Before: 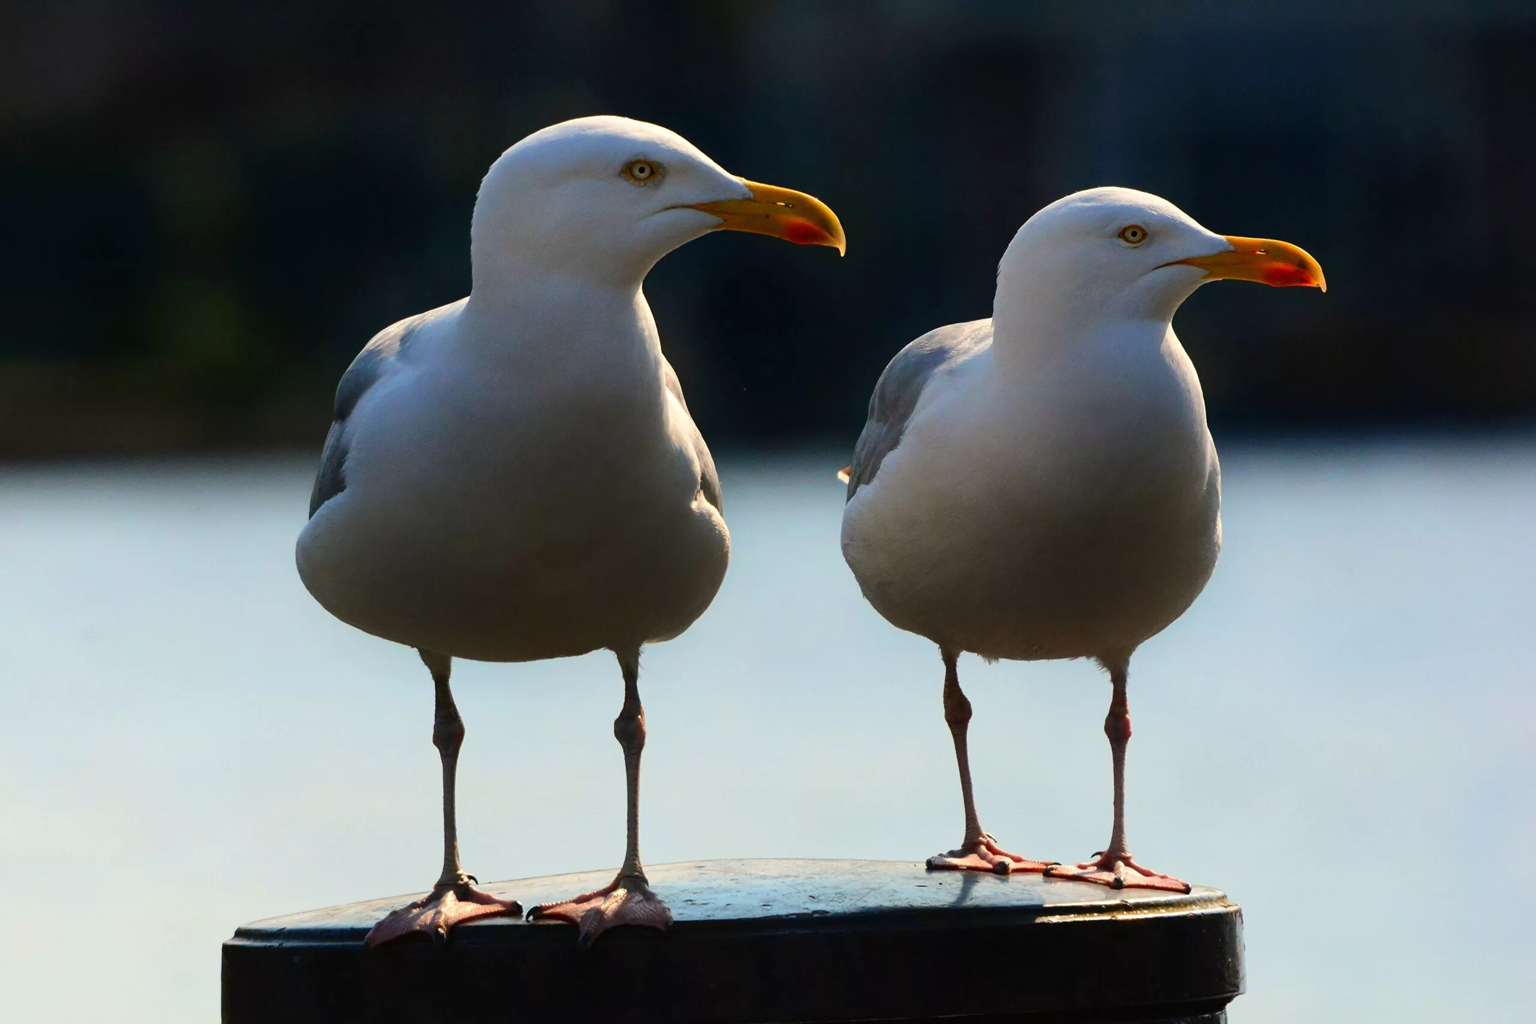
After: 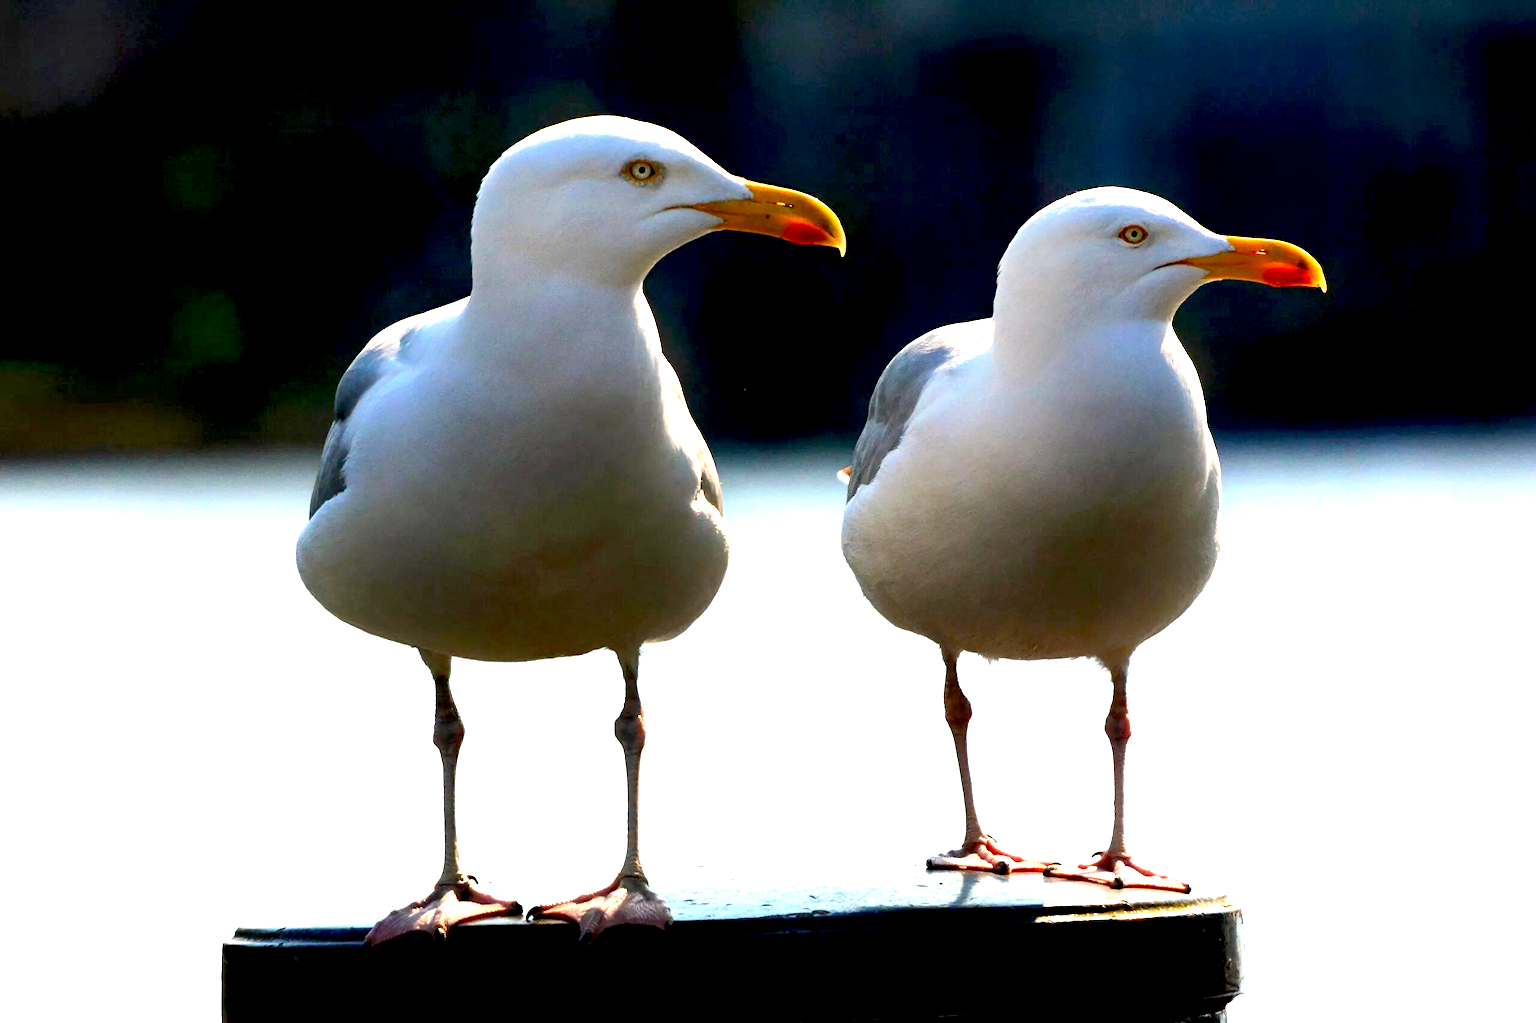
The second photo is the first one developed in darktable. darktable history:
exposure: black level correction 0.009, exposure 1.434 EV, compensate exposure bias true, compensate highlight preservation false
